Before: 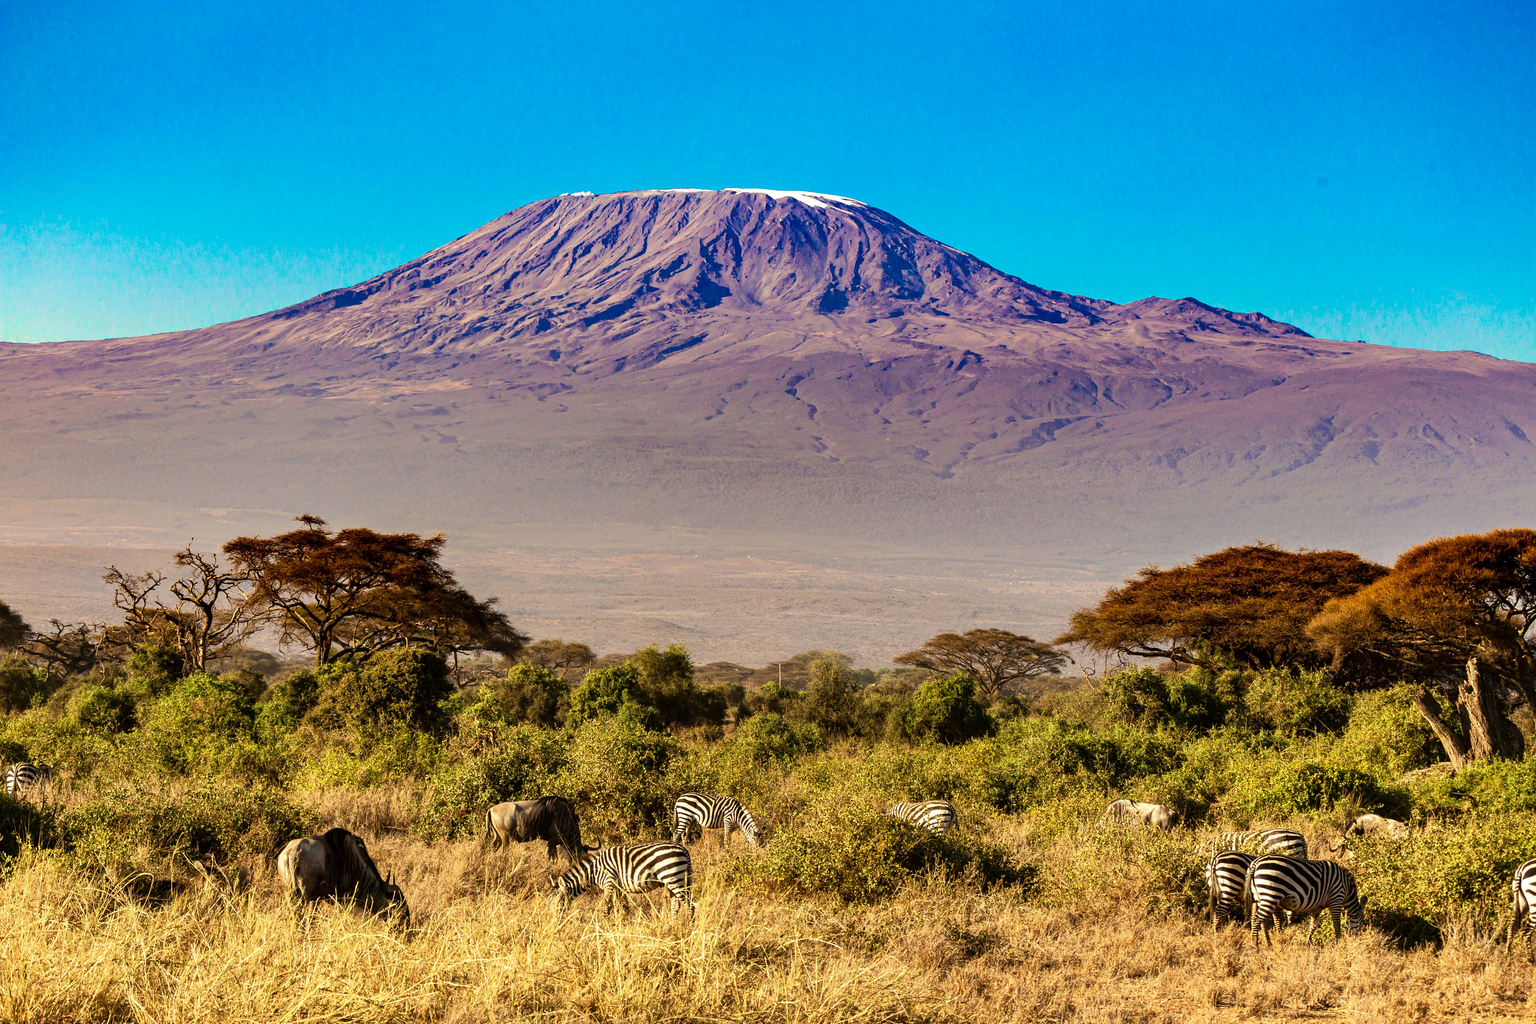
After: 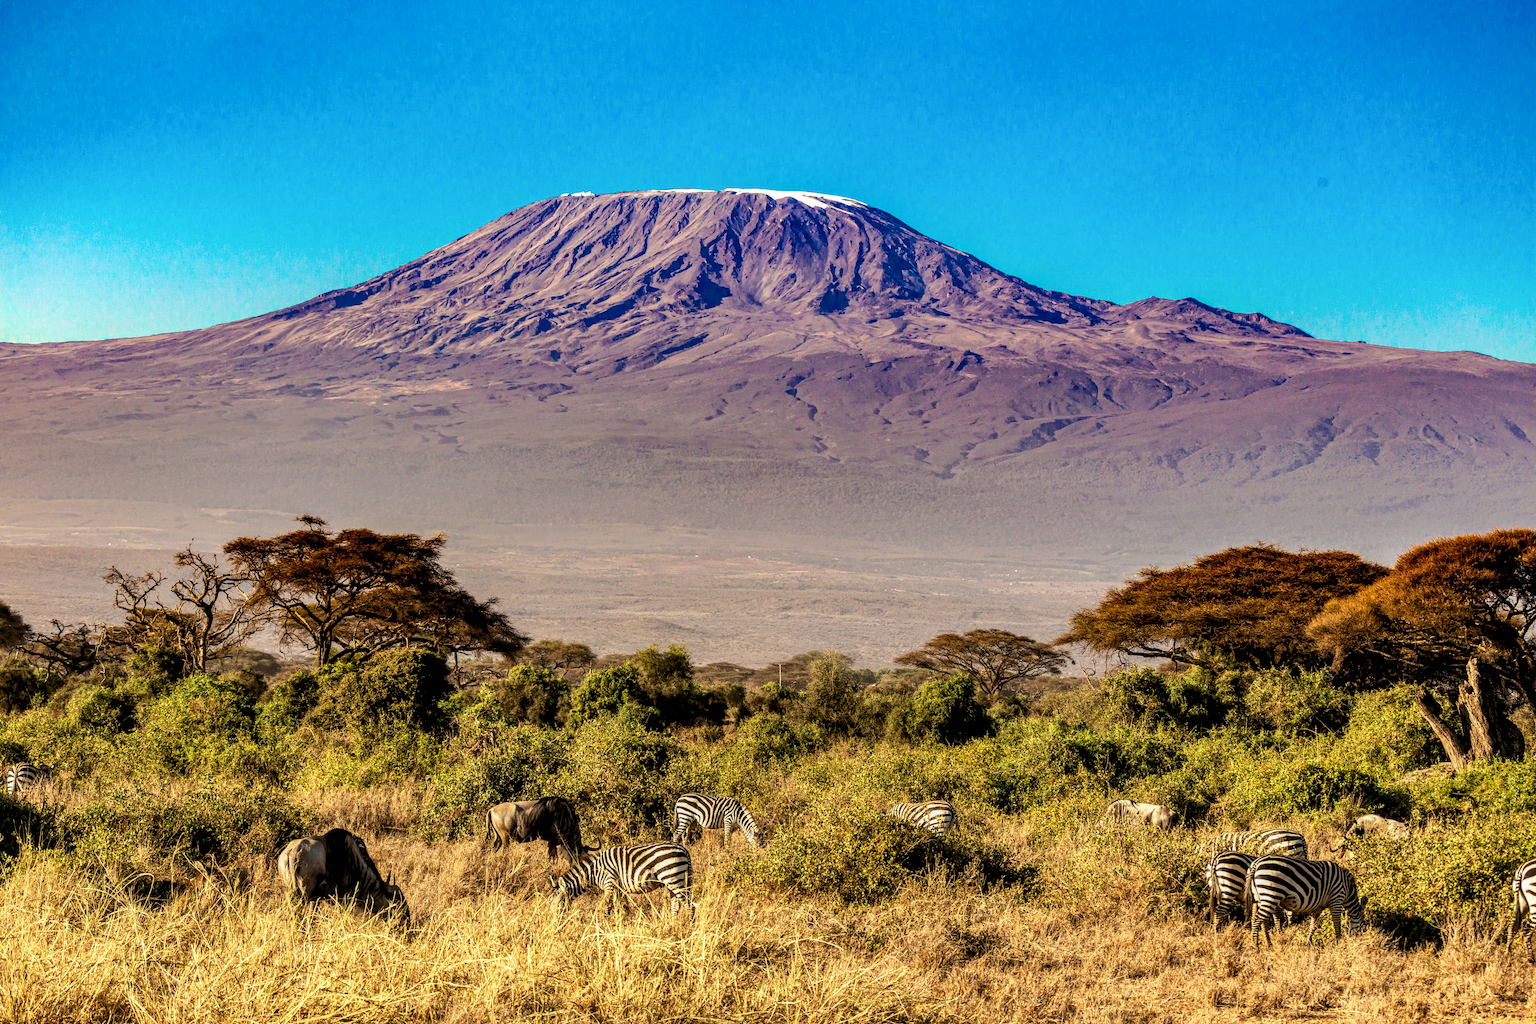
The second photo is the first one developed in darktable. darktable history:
local contrast: highlights 61%, detail 143%, midtone range 0.431
tone equalizer: -8 EV -1.85 EV, -7 EV -1.17 EV, -6 EV -1.63 EV
